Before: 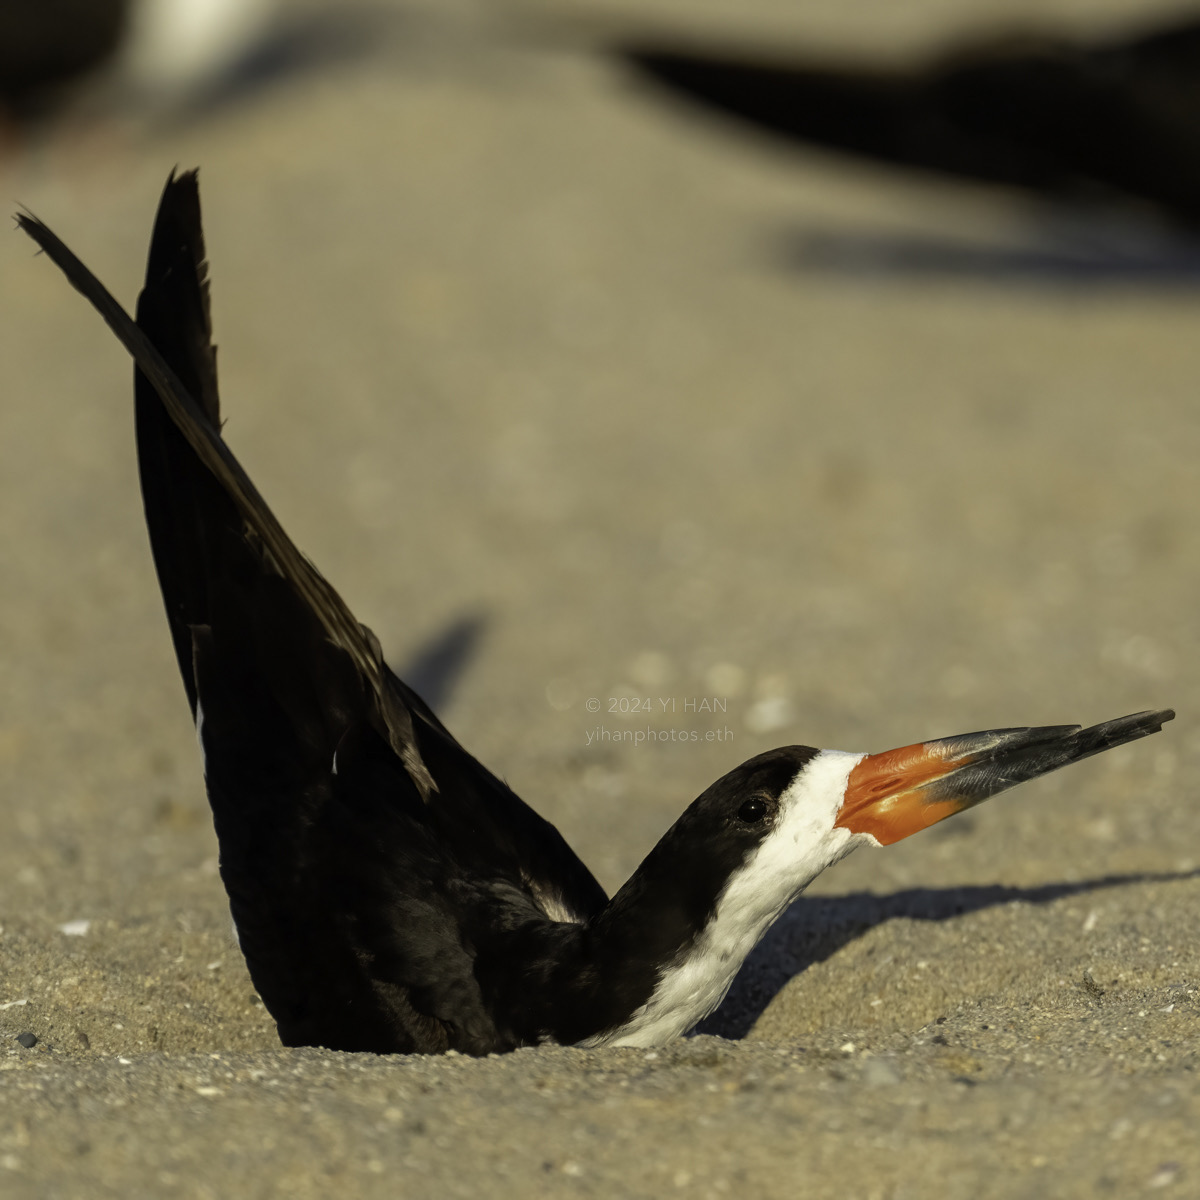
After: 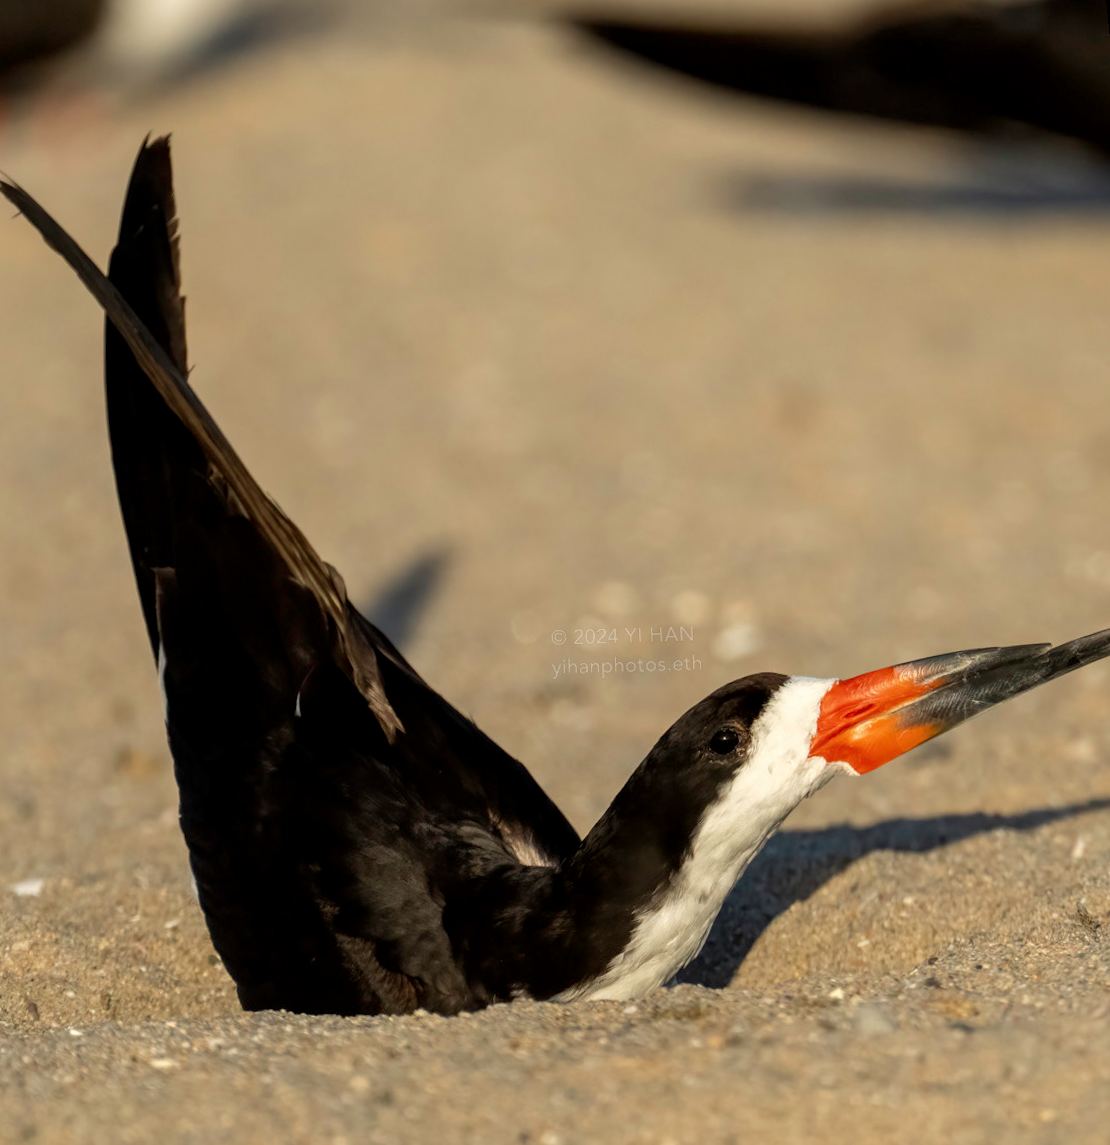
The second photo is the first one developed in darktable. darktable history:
rotate and perspective: rotation -1.68°, lens shift (vertical) -0.146, crop left 0.049, crop right 0.912, crop top 0.032, crop bottom 0.96
local contrast: highlights 100%, shadows 100%, detail 120%, midtone range 0.2
